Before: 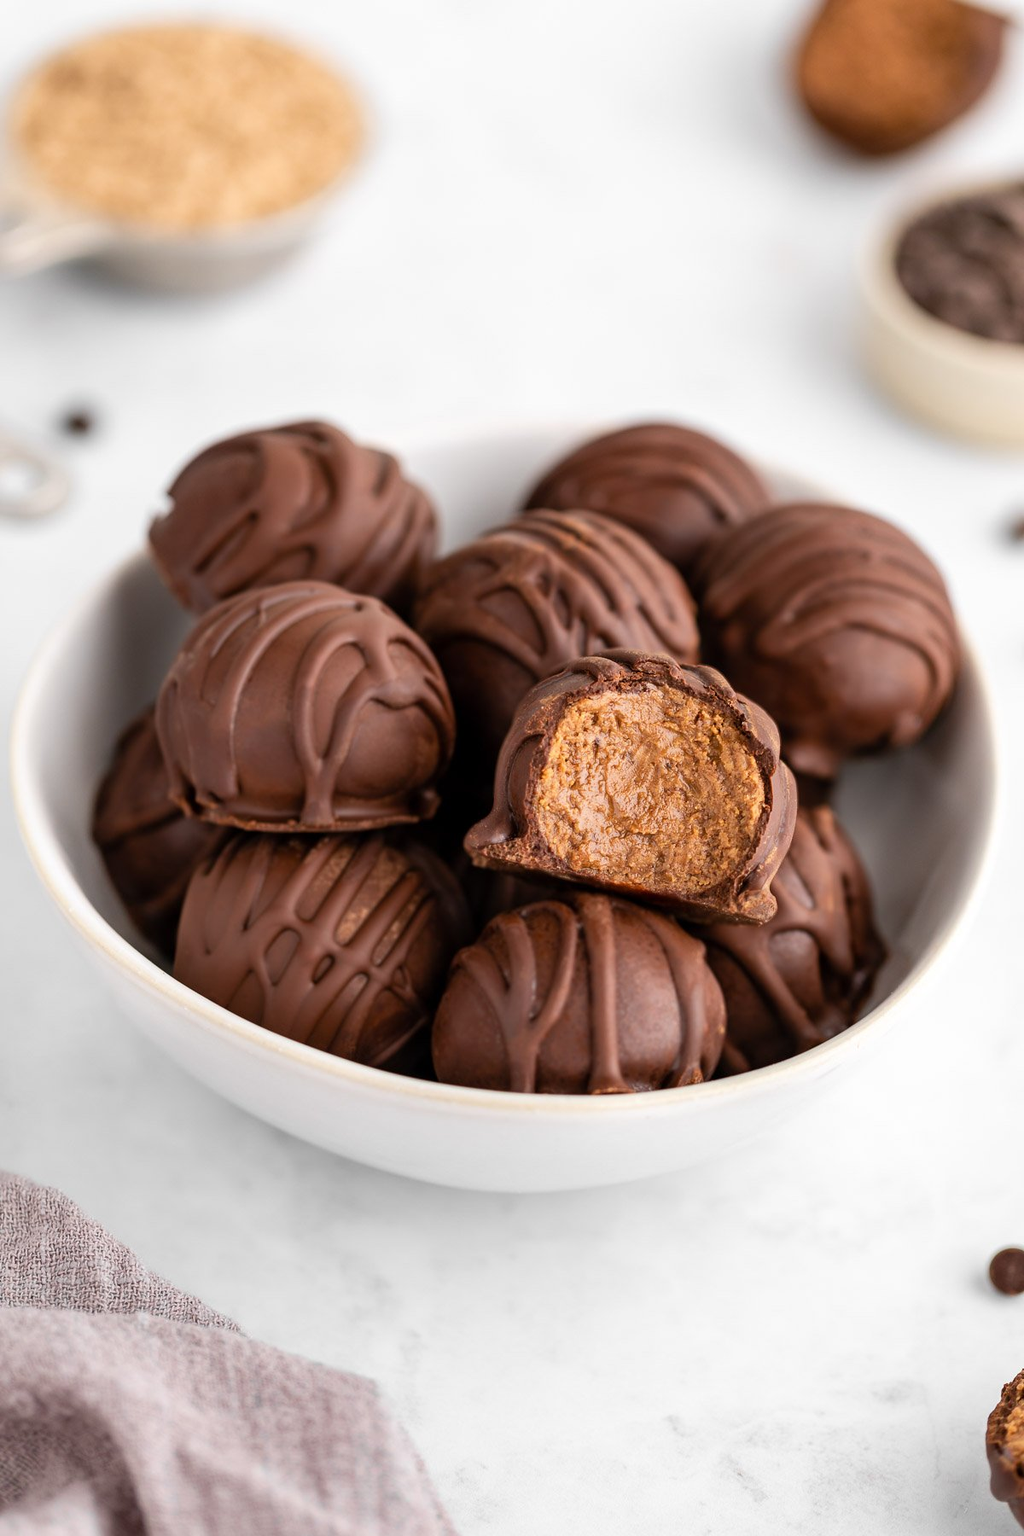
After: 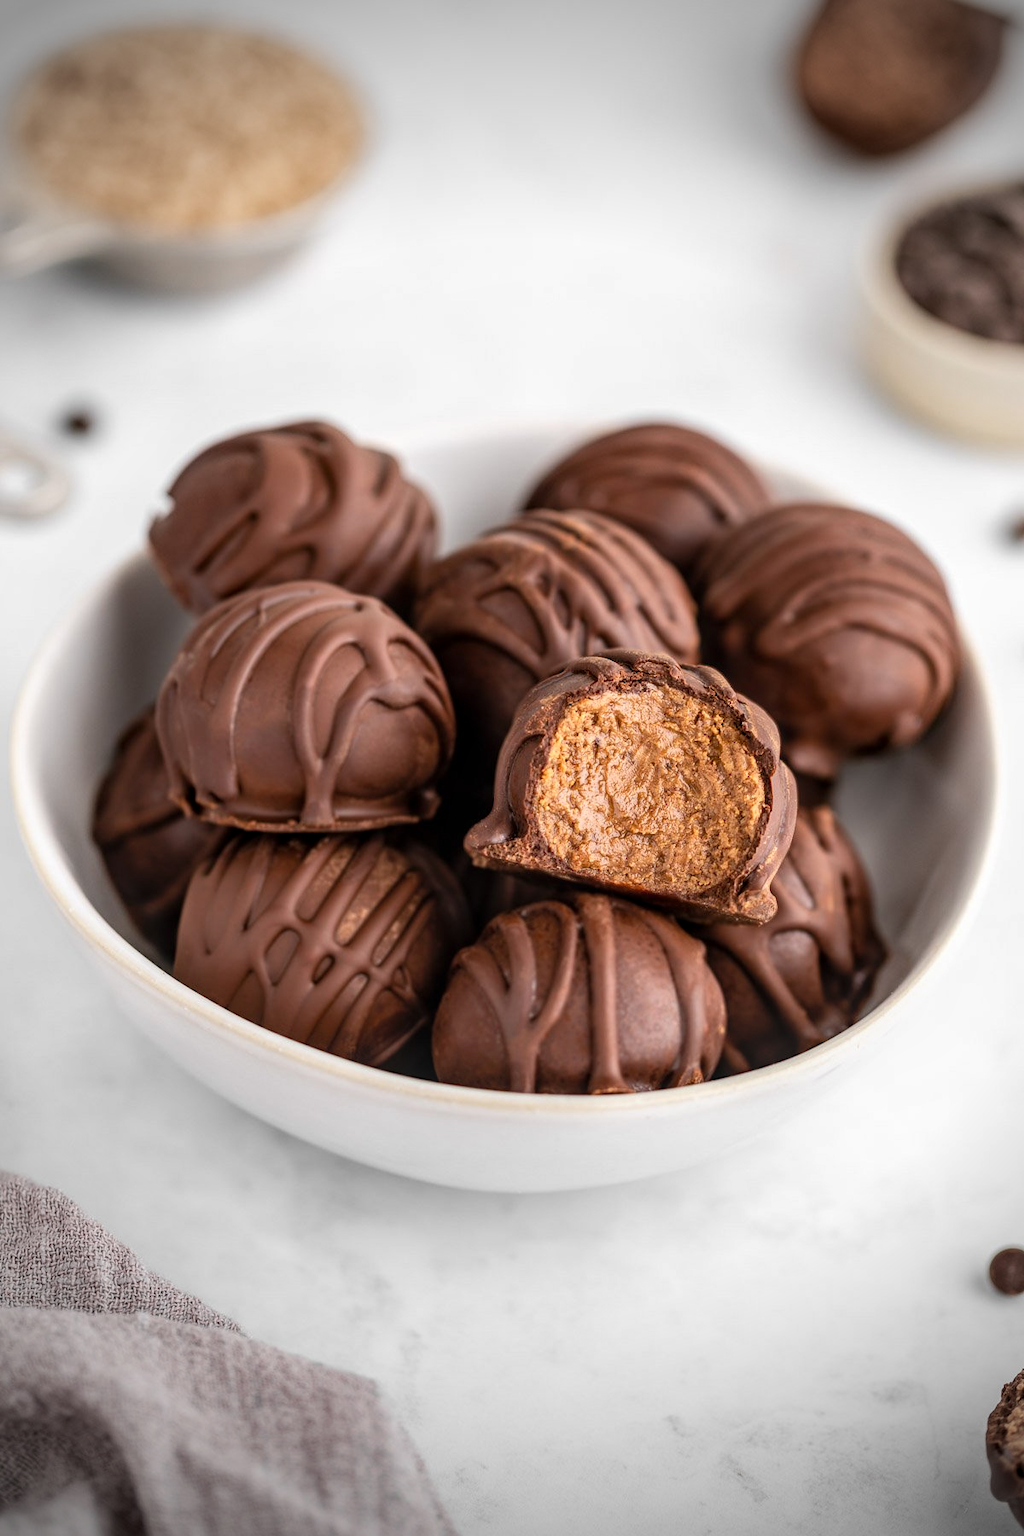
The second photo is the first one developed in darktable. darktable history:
vignetting: fall-off start 75%, brightness -0.692, width/height ratio 1.084
local contrast: on, module defaults
